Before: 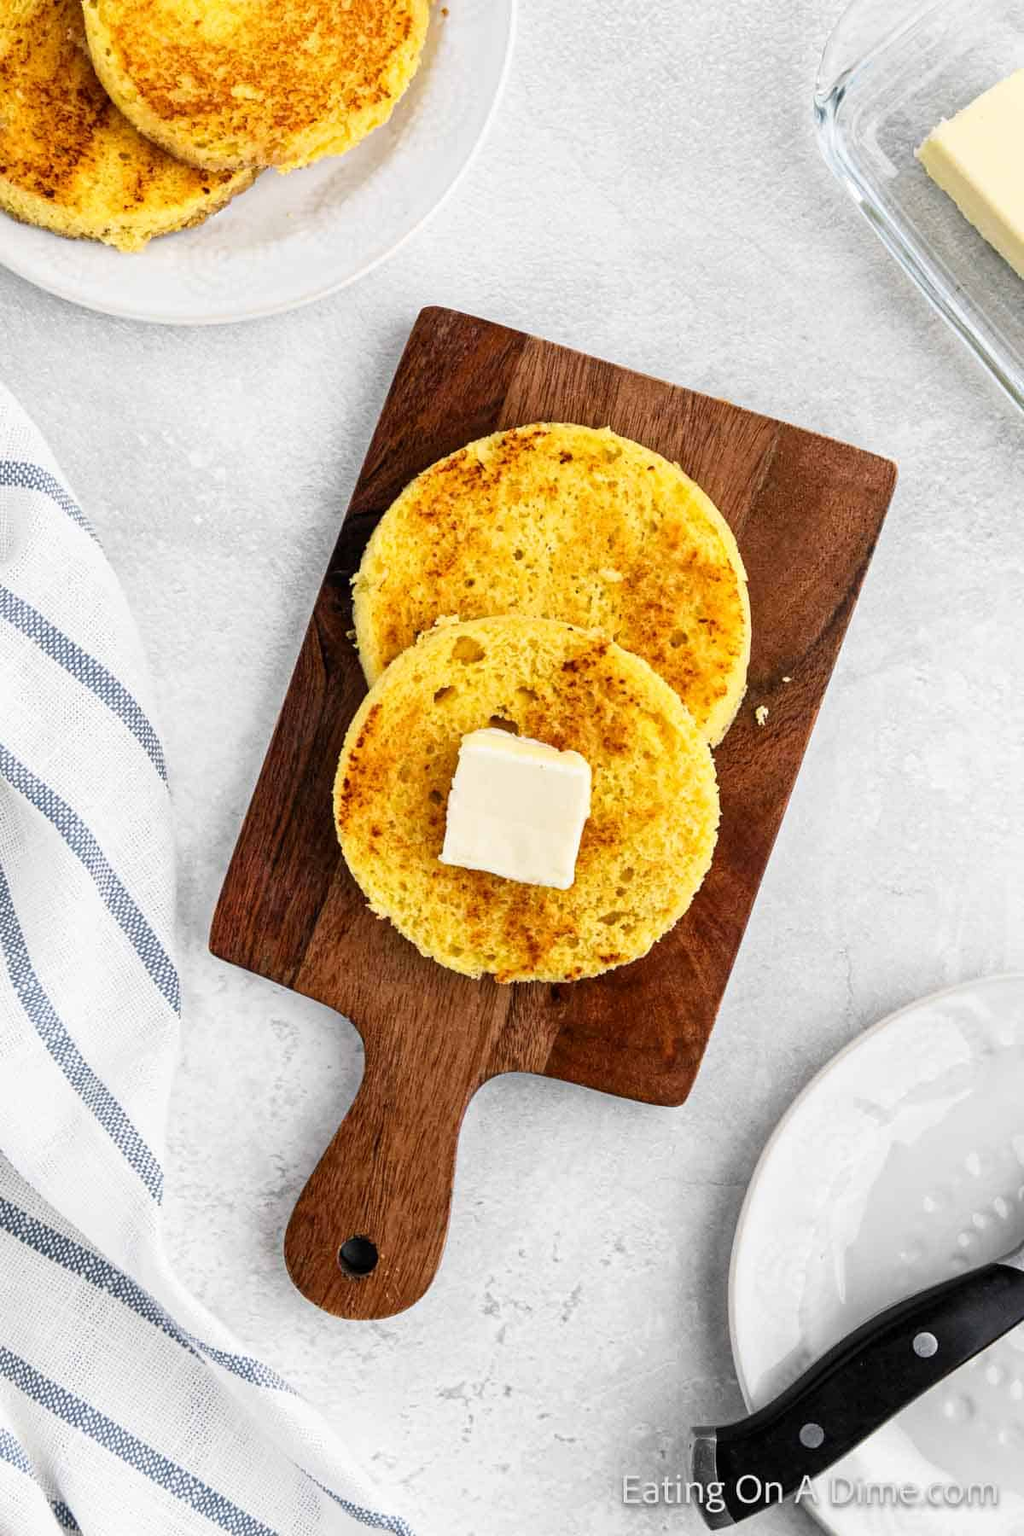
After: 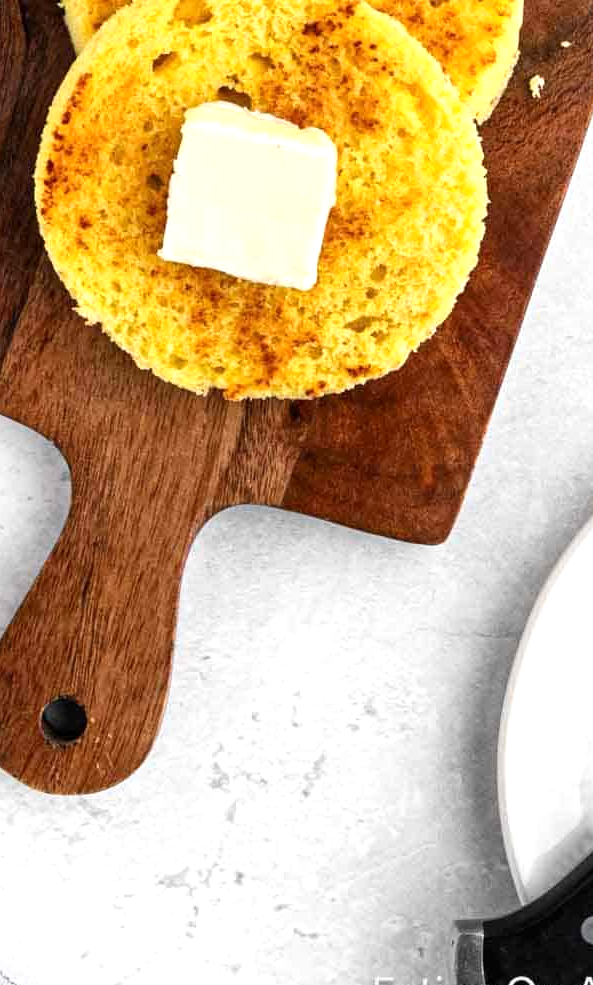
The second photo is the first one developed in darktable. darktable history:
crop: left 29.672%, top 41.786%, right 20.851%, bottom 3.487%
exposure: exposure 0.376 EV, compensate highlight preservation false
tone equalizer: -8 EV 0.06 EV, smoothing diameter 25%, edges refinement/feathering 10, preserve details guided filter
